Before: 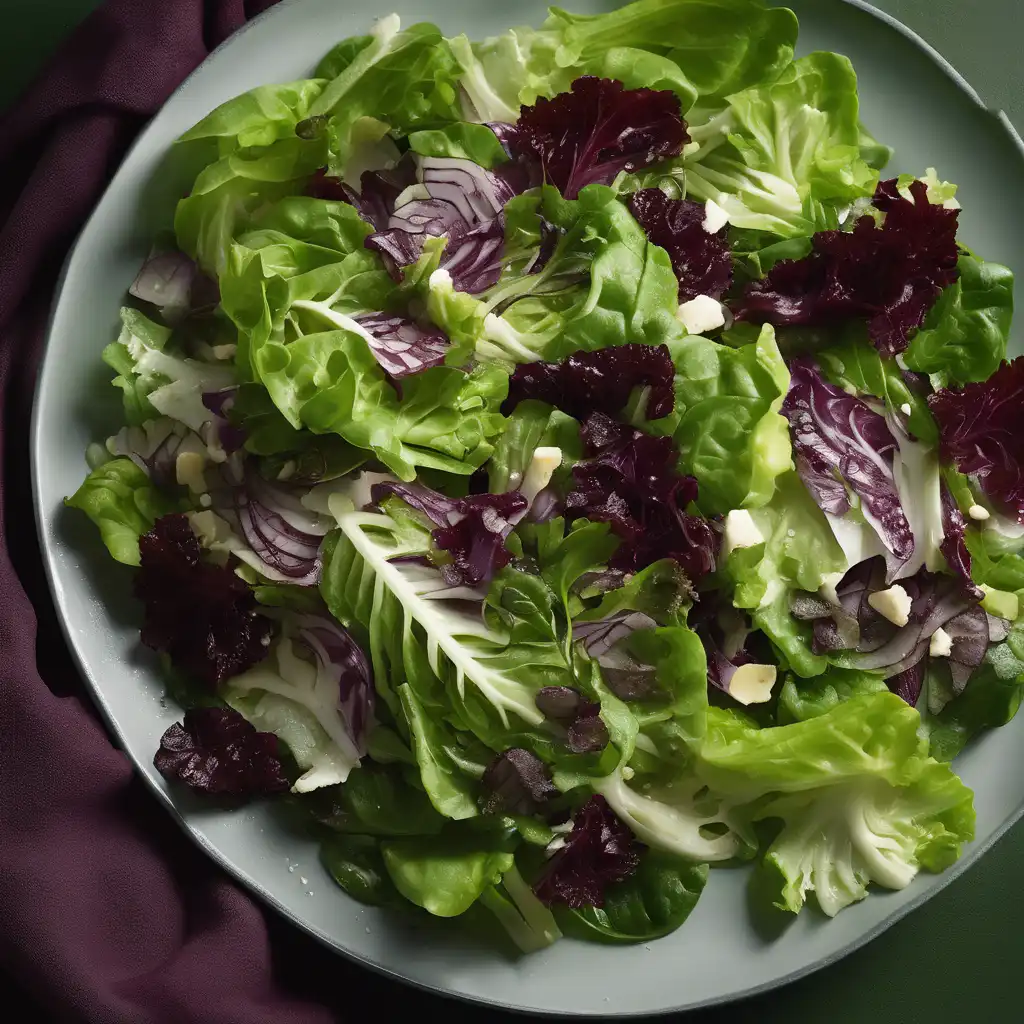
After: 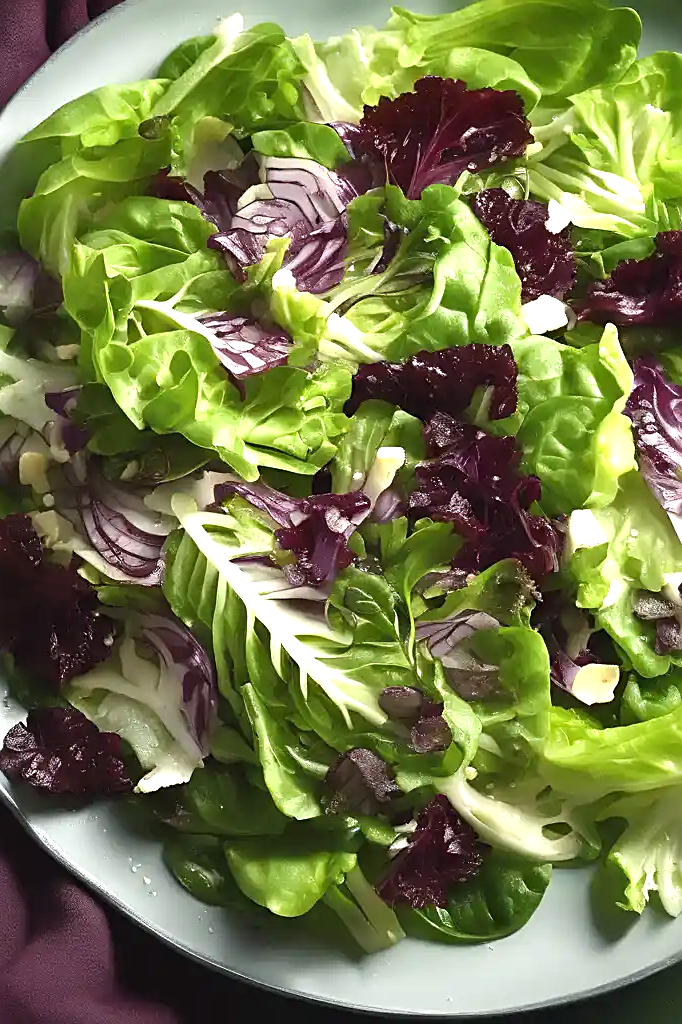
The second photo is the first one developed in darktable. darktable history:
crop: left 15.419%, right 17.914%
exposure: black level correction 0, exposure 1 EV, compensate exposure bias true, compensate highlight preservation false
sharpen: on, module defaults
